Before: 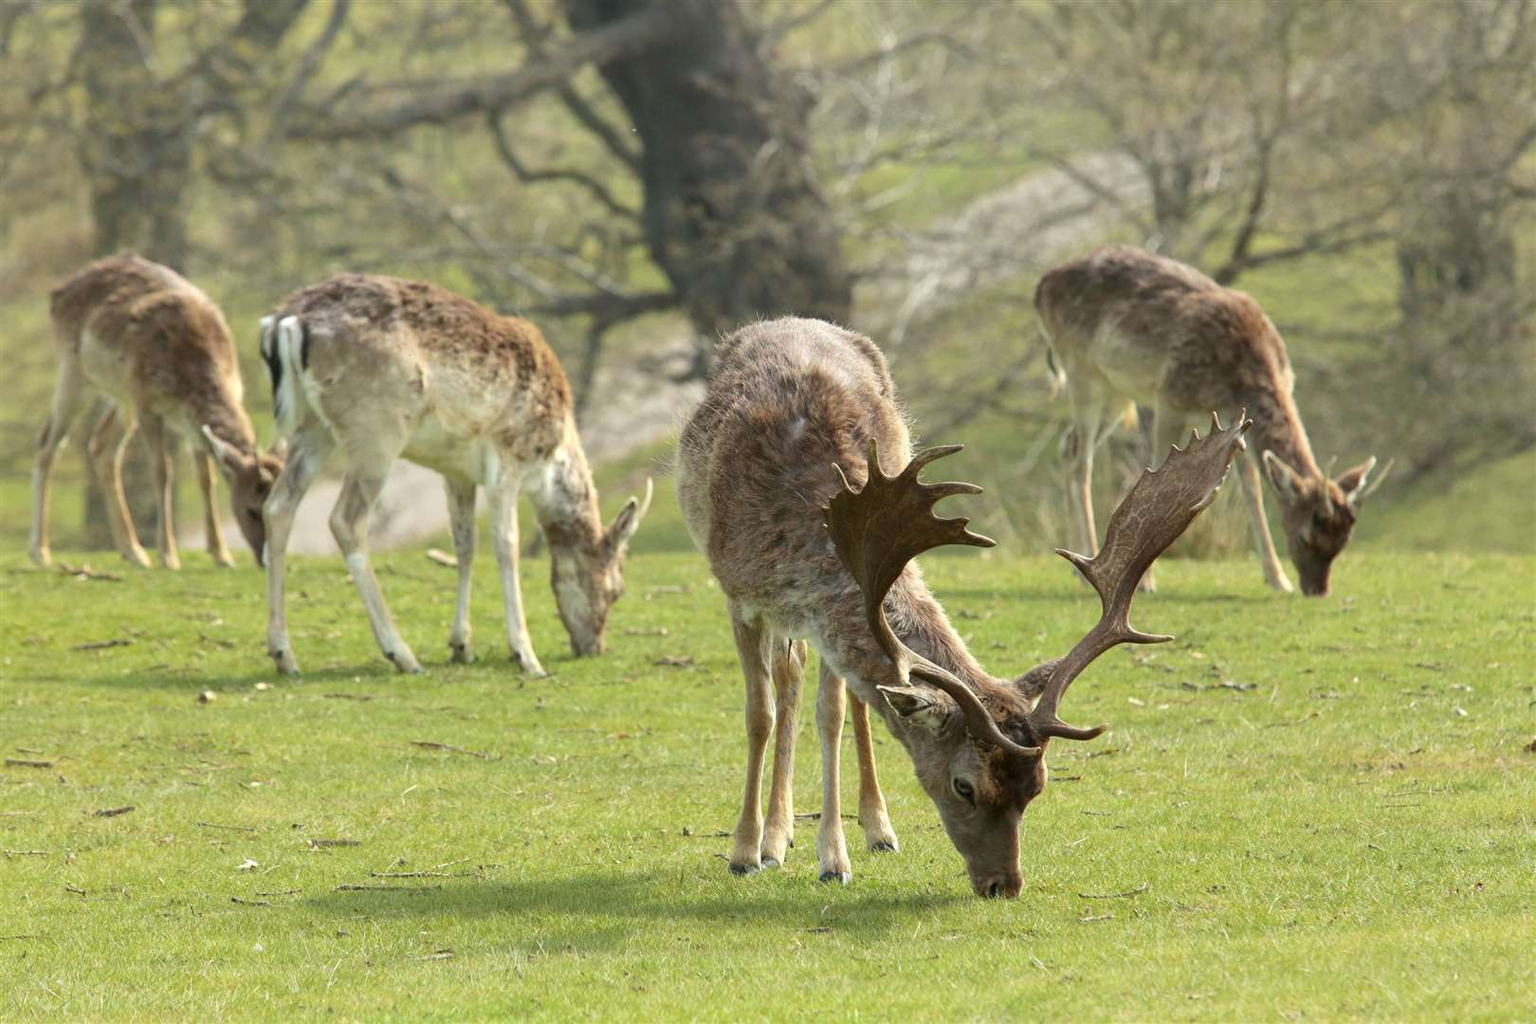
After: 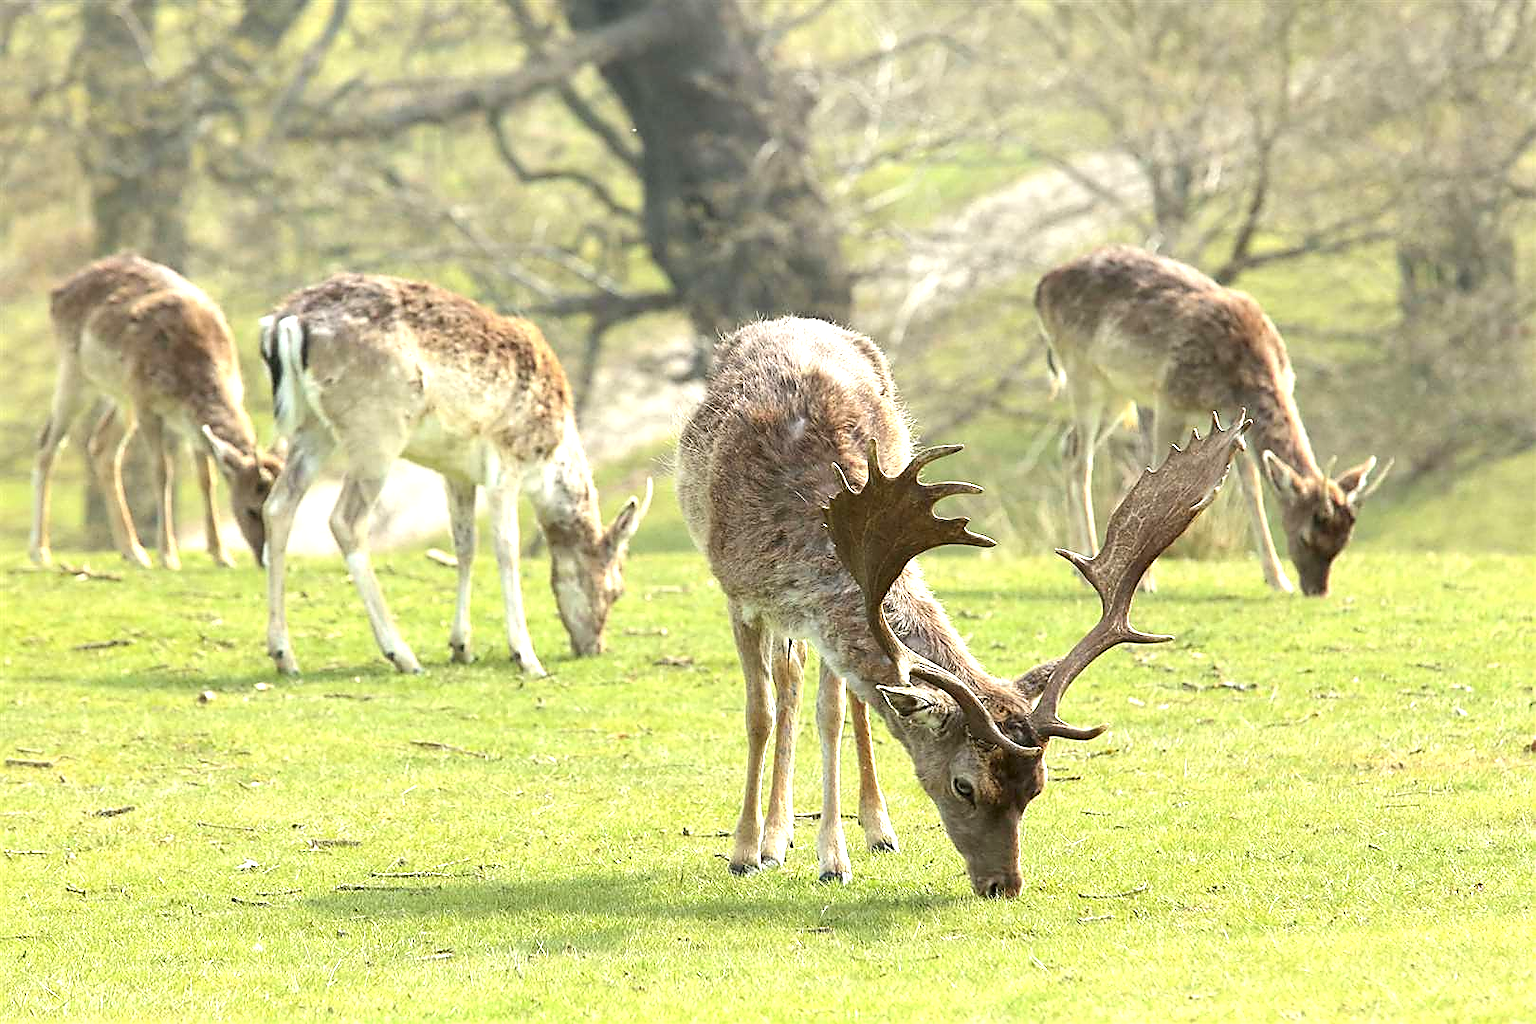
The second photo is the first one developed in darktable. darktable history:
base curve: curves: ch0 [(0, 0) (0.283, 0.295) (1, 1)]
exposure: exposure 0.922 EV, compensate highlight preservation false
sharpen: radius 1.369, amount 1.25, threshold 0.839
